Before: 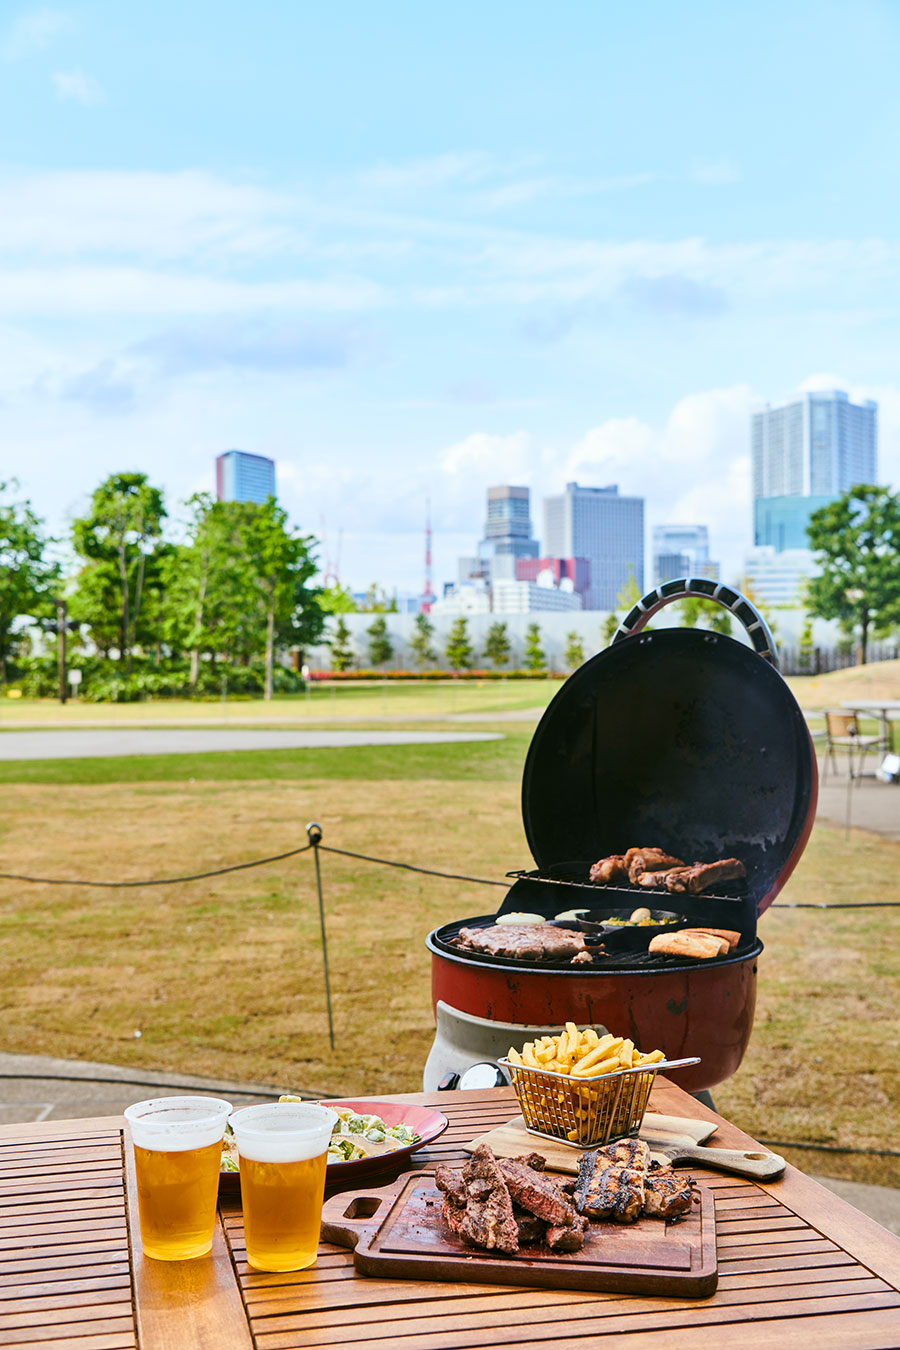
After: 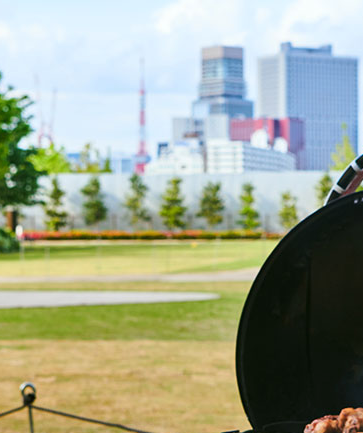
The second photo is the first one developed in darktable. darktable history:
exposure: black level correction 0, compensate highlight preservation false
crop: left 31.863%, top 32.653%, right 27.735%, bottom 35.258%
